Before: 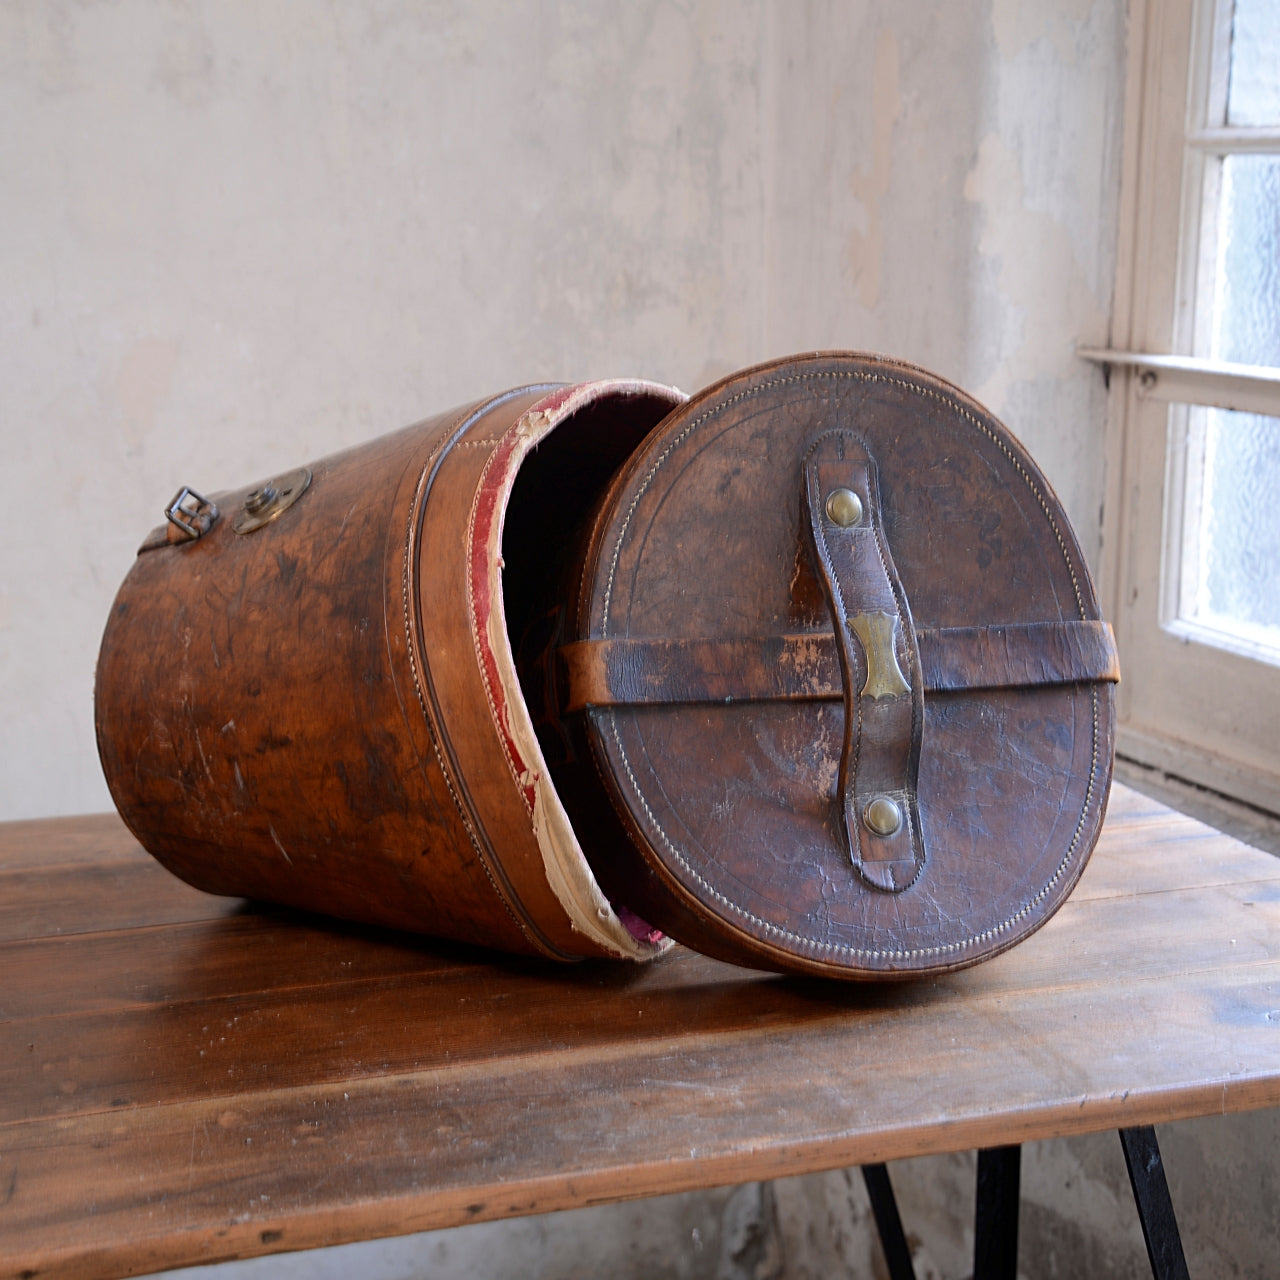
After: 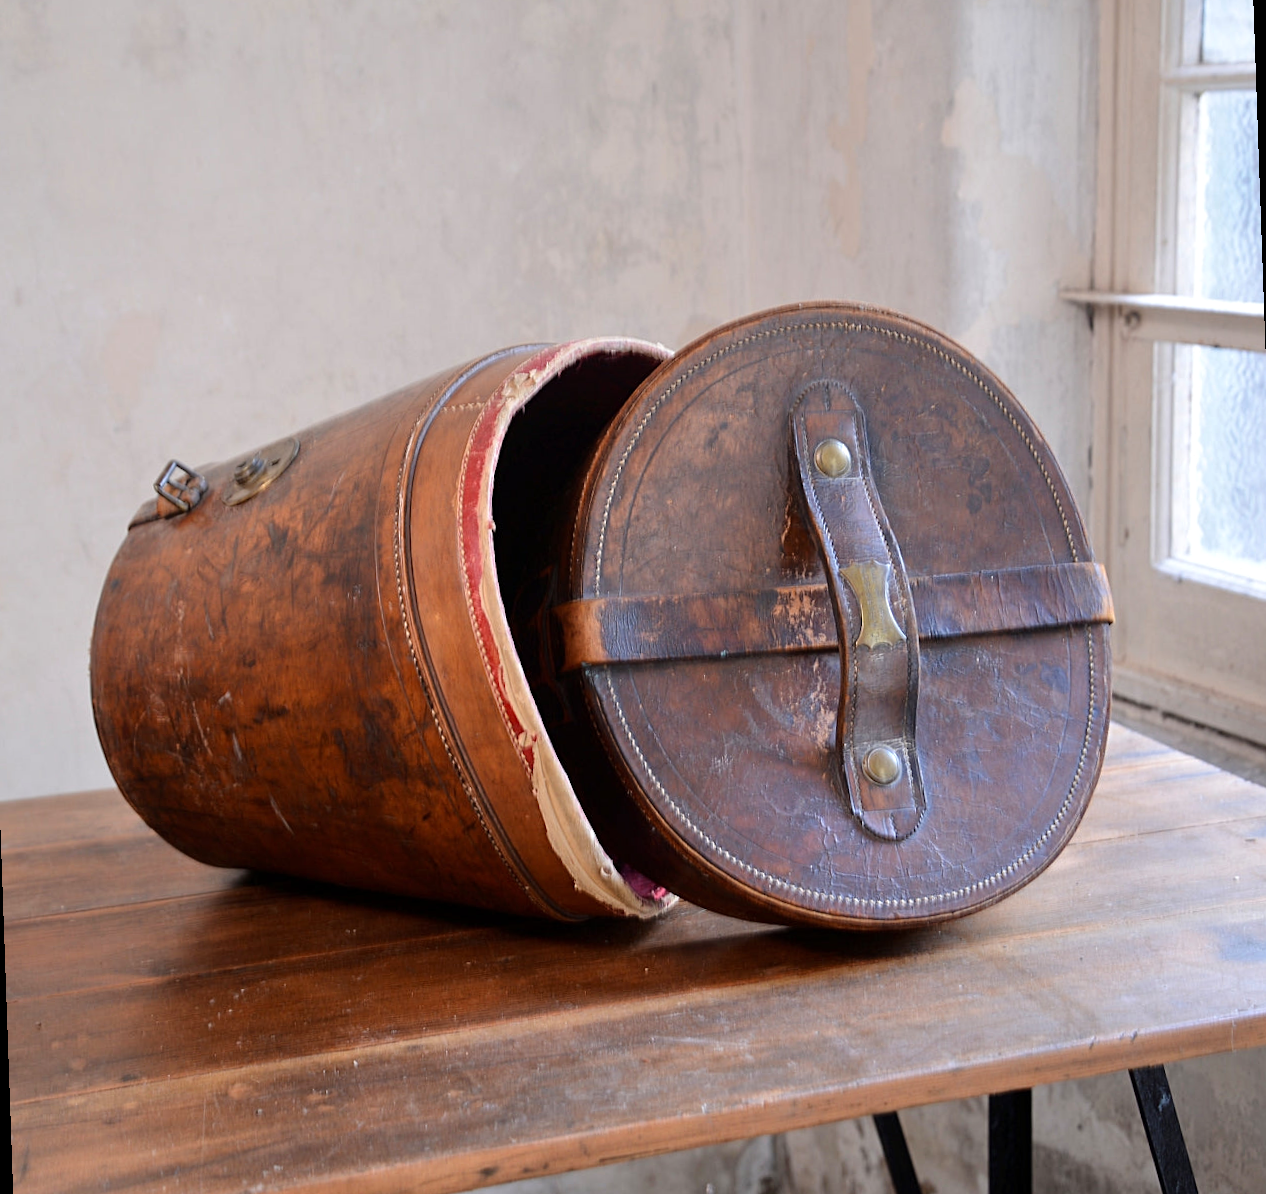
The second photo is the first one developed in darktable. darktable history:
tone equalizer: -8 EV 0.001 EV, -7 EV -0.004 EV, -6 EV 0.009 EV, -5 EV 0.032 EV, -4 EV 0.276 EV, -3 EV 0.644 EV, -2 EV 0.584 EV, -1 EV 0.187 EV, +0 EV 0.024 EV
rotate and perspective: rotation -2°, crop left 0.022, crop right 0.978, crop top 0.049, crop bottom 0.951
